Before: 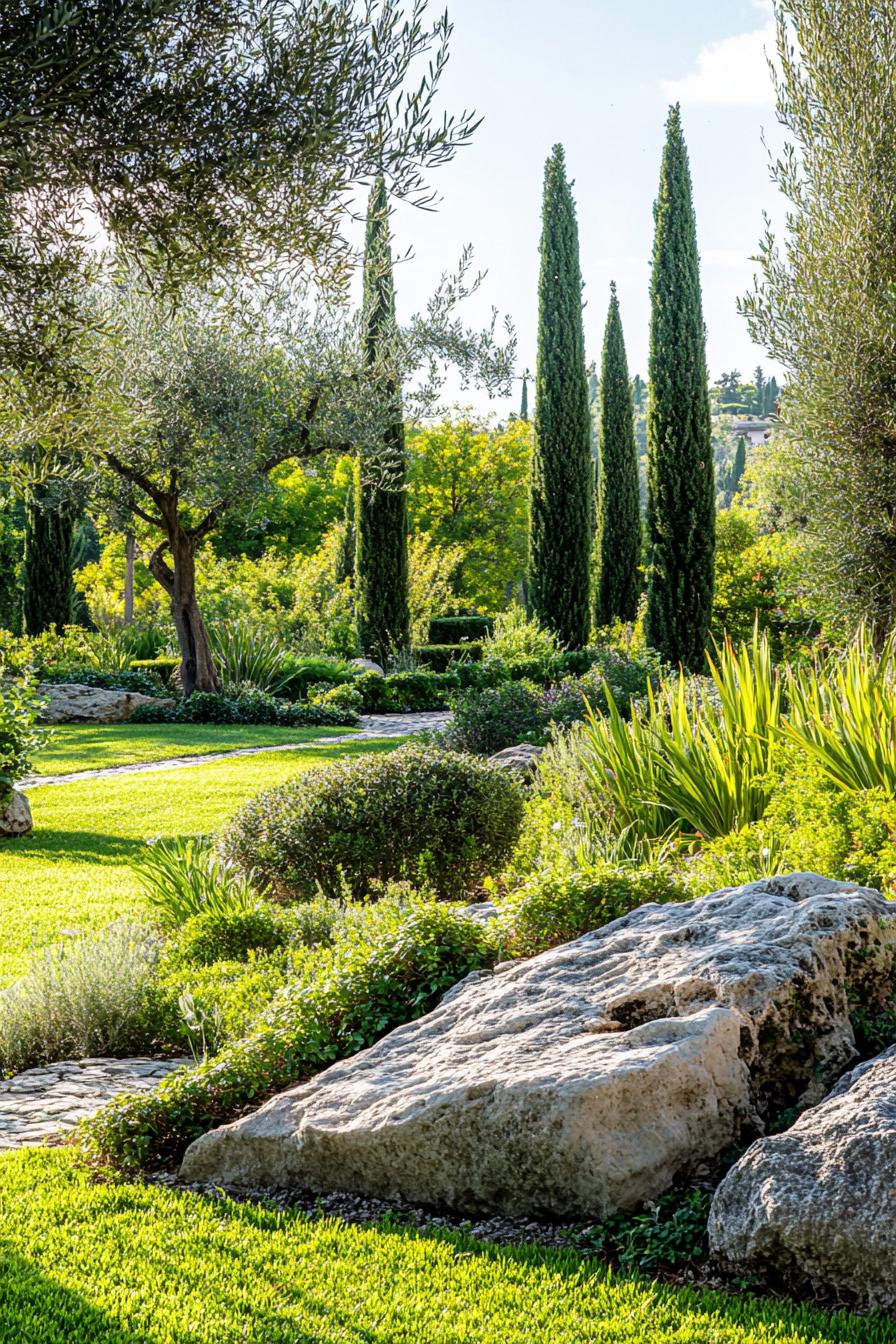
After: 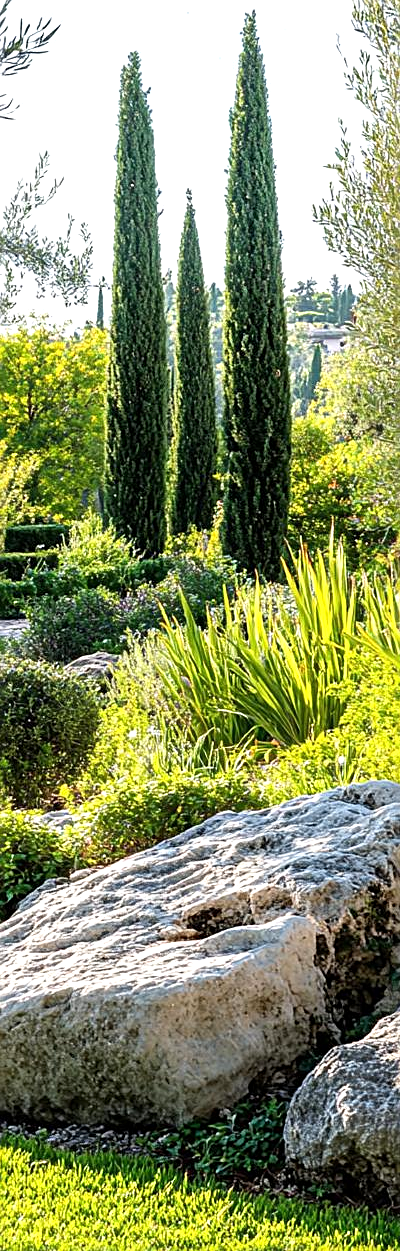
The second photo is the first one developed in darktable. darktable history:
sharpen: on, module defaults
crop: left 47.378%, top 6.909%, right 7.88%
exposure: exposure 0.376 EV, compensate highlight preservation false
